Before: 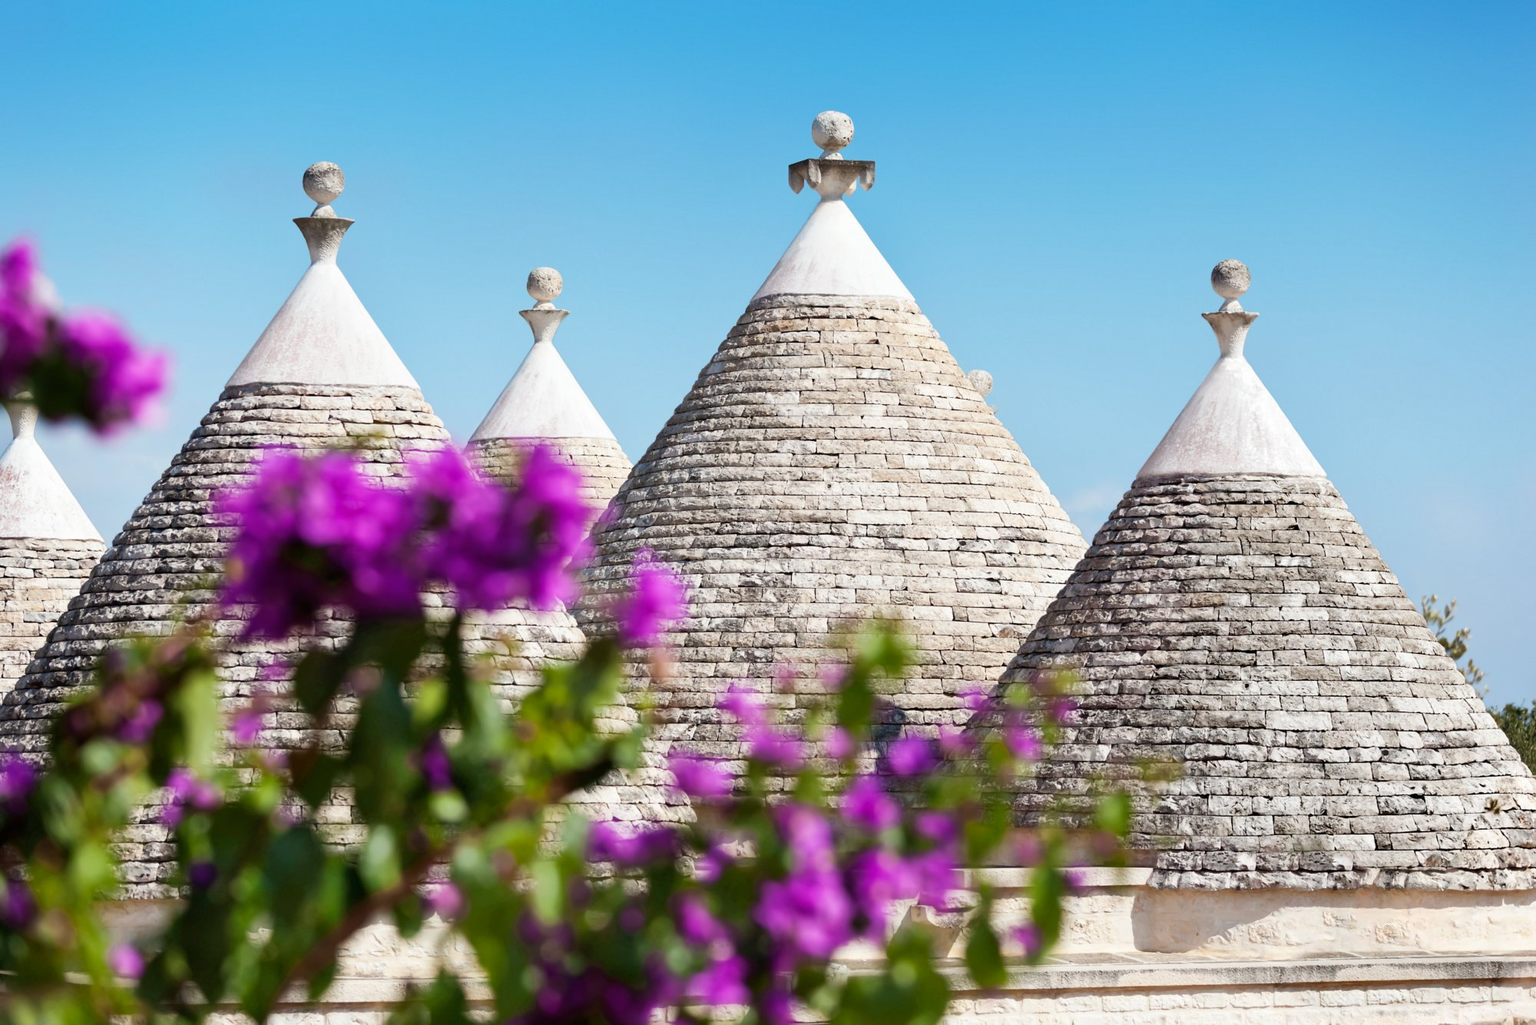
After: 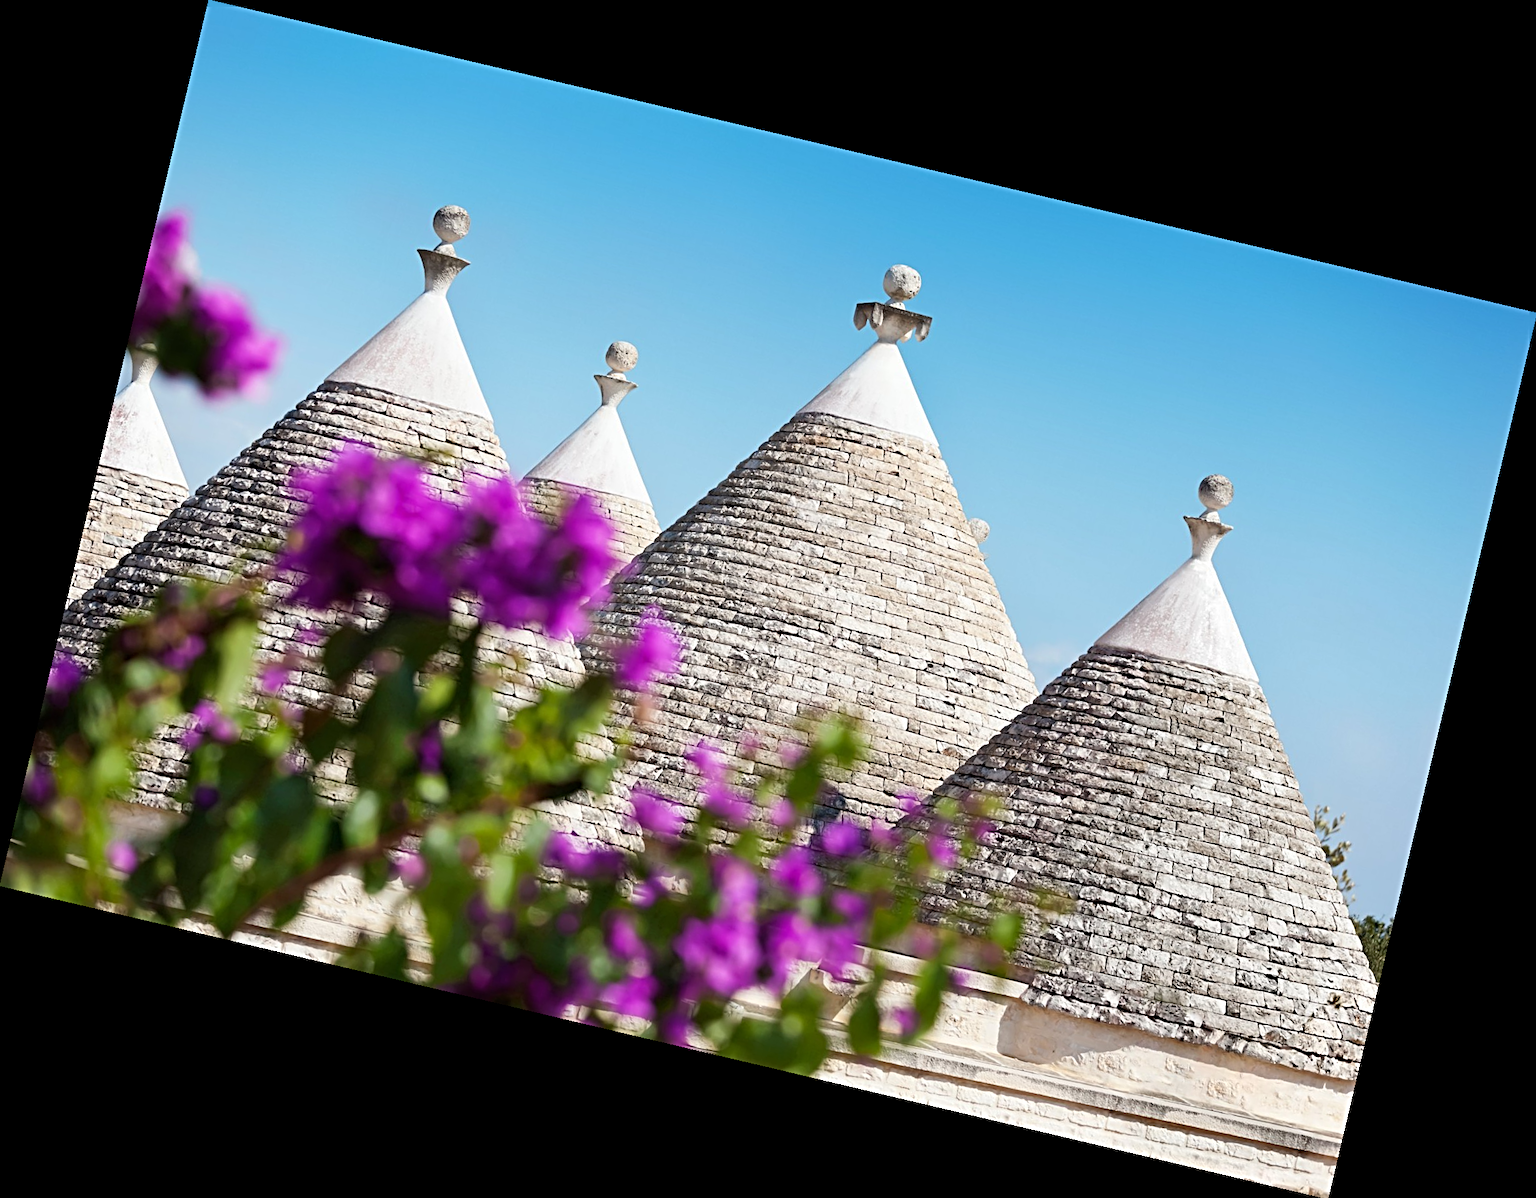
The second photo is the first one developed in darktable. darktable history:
rotate and perspective: rotation 13.27°, automatic cropping off
sharpen: radius 4
